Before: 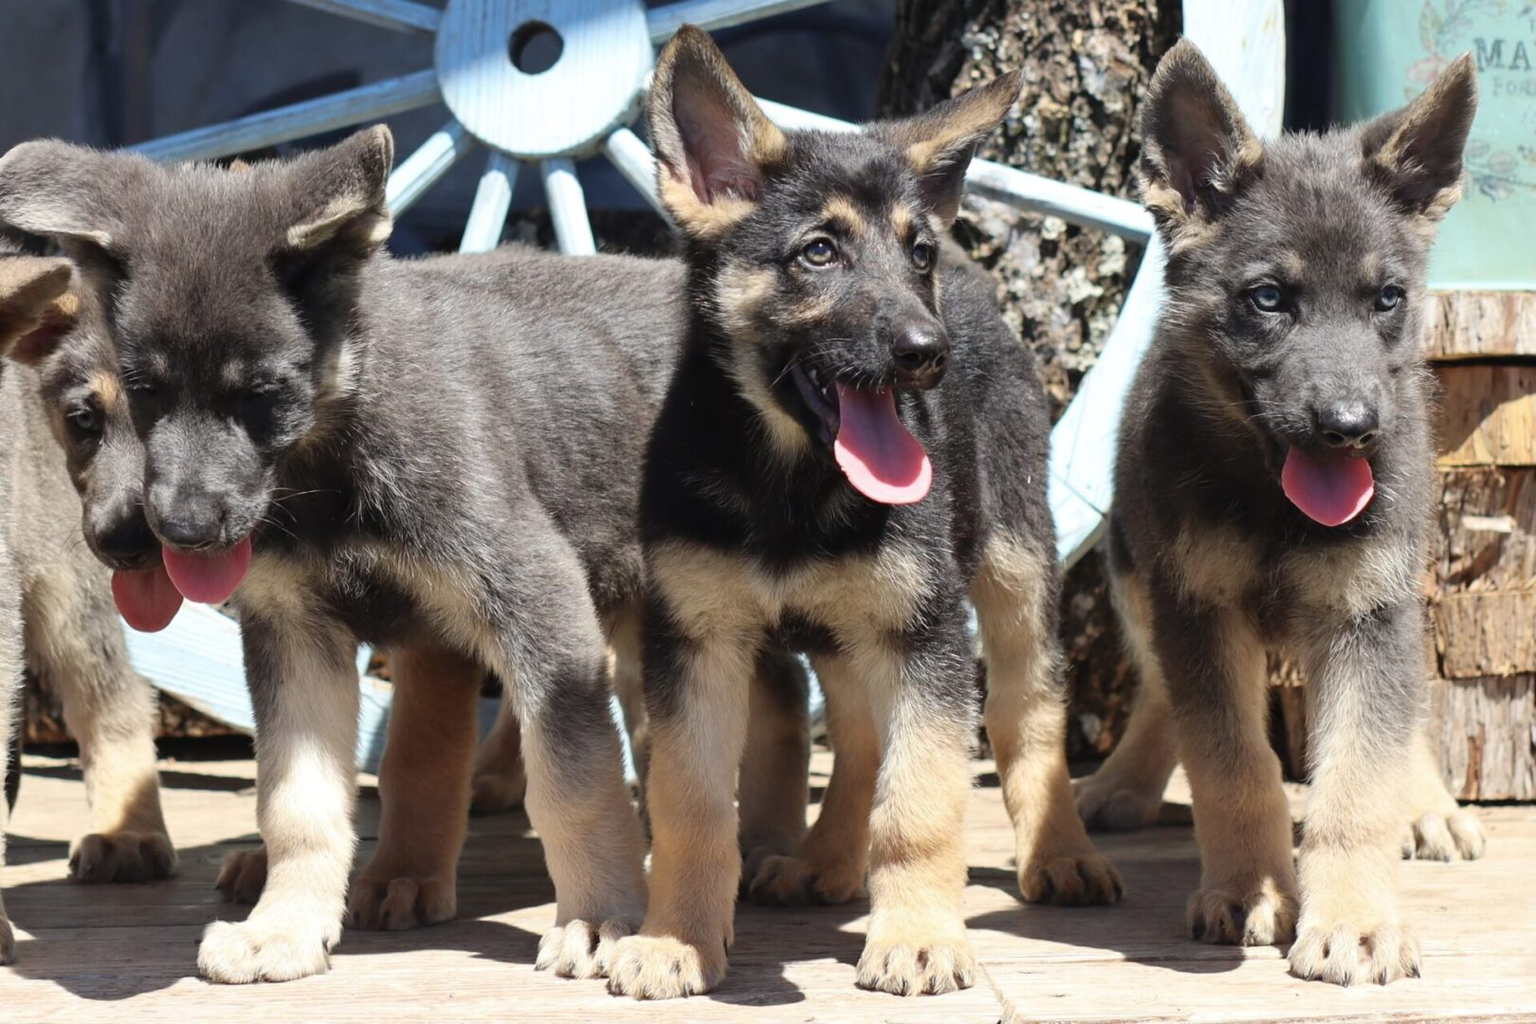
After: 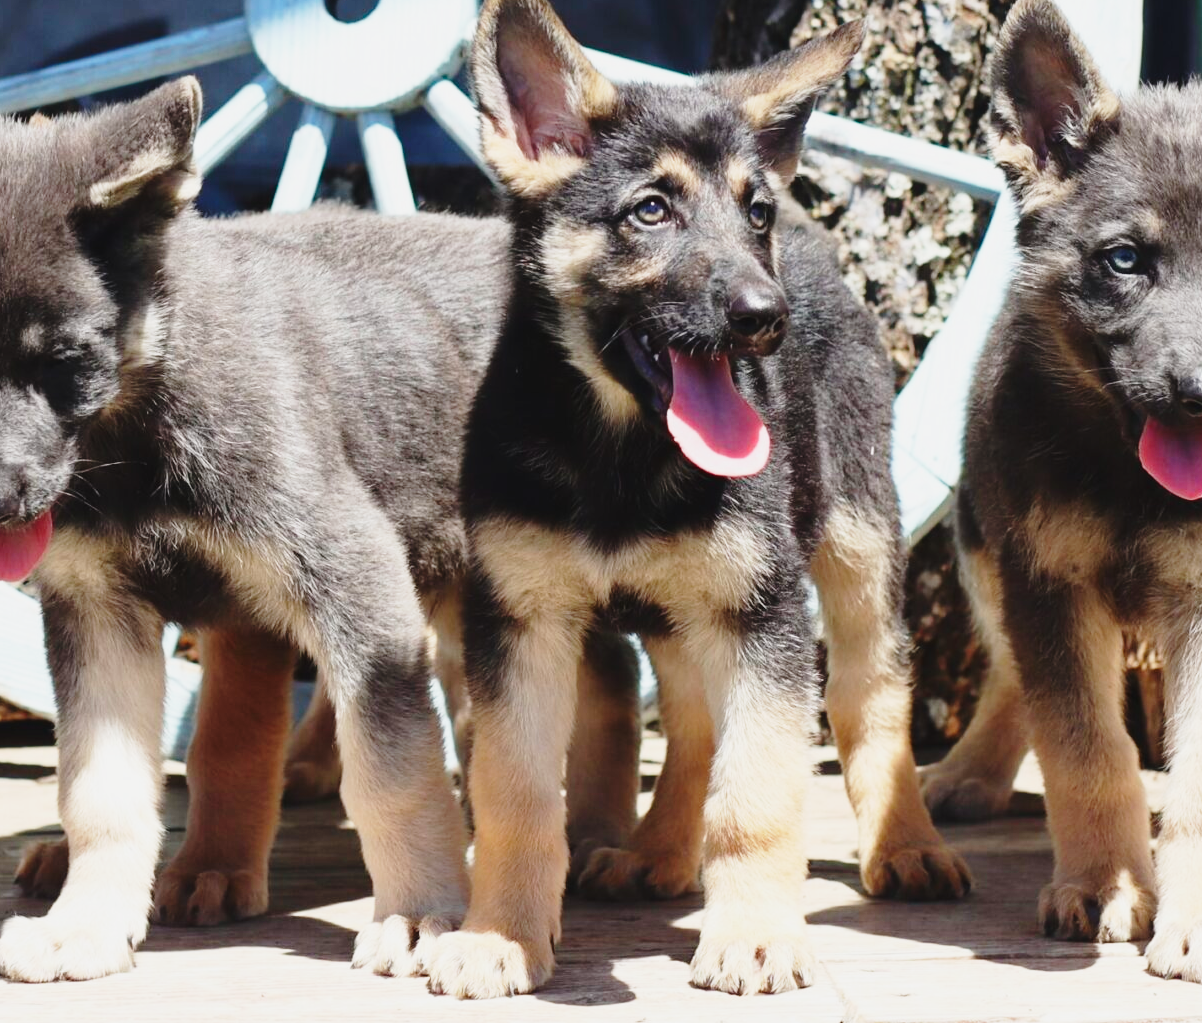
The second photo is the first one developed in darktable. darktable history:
exposure: black level correction 0.001, compensate highlight preservation false
crop and rotate: left 13.15%, top 5.251%, right 12.609%
contrast brightness saturation: contrast -0.08, brightness -0.04, saturation -0.11
base curve: curves: ch0 [(0, 0) (0.028, 0.03) (0.121, 0.232) (0.46, 0.748) (0.859, 0.968) (1, 1)], preserve colors none
